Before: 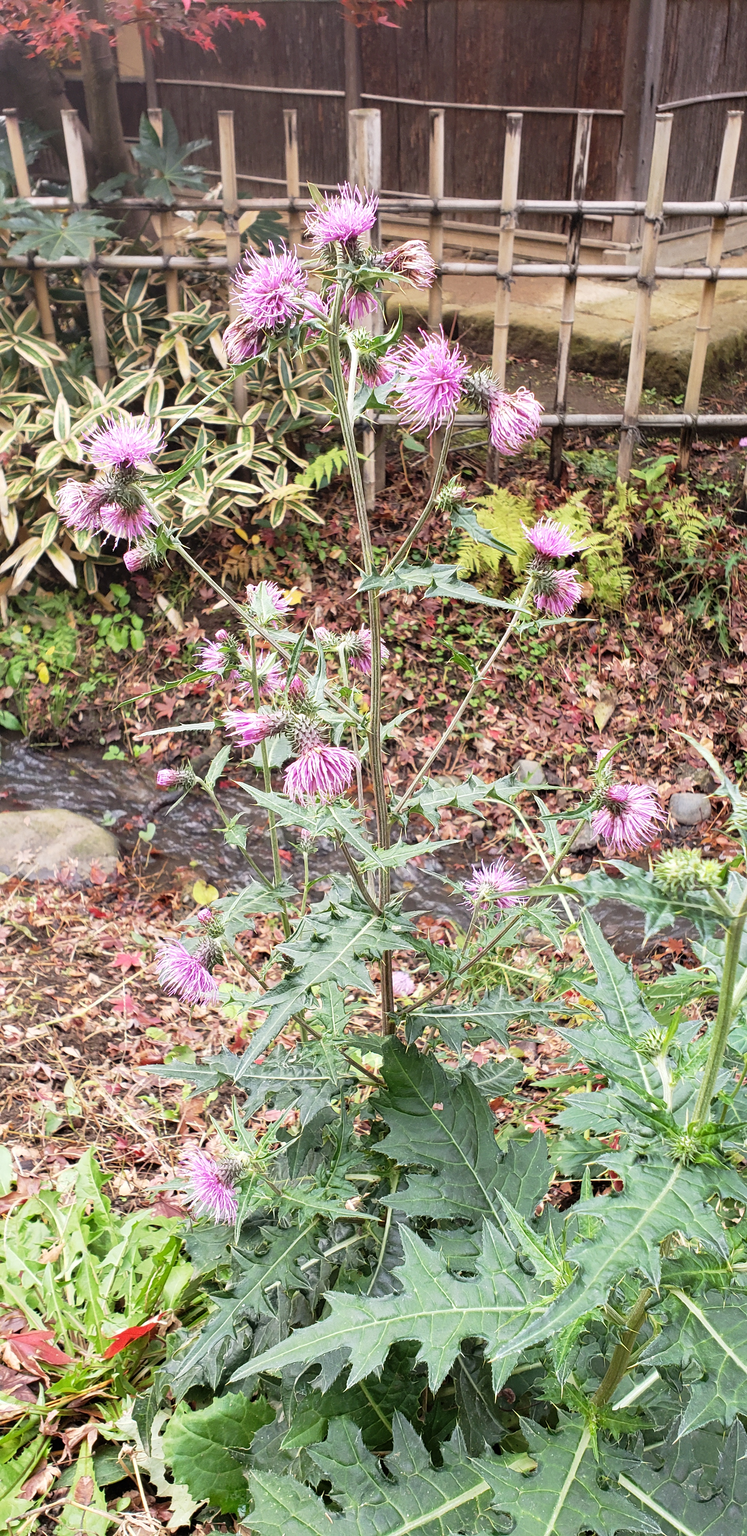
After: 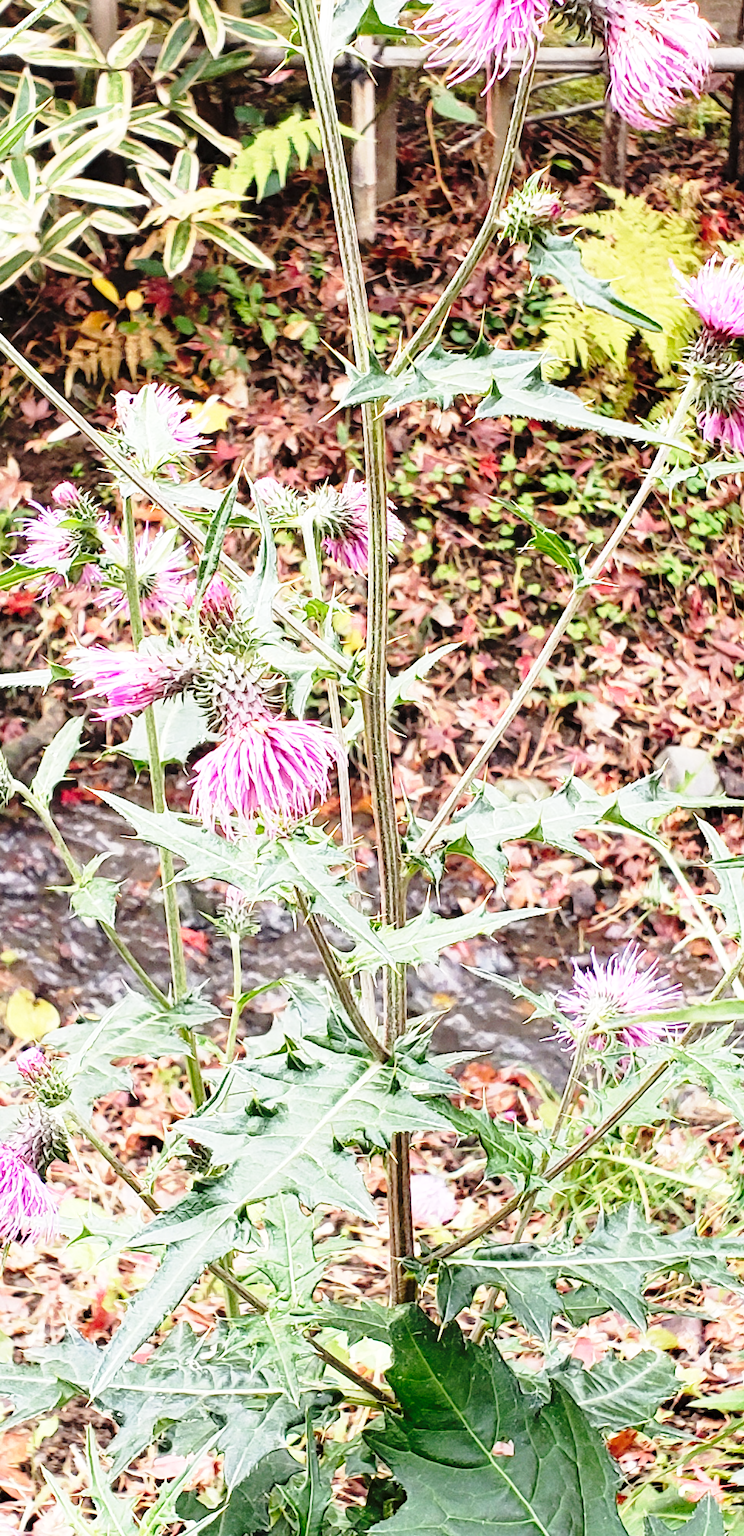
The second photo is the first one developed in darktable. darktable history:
crop: left 25.375%, top 25.477%, right 25.344%, bottom 25.134%
tone equalizer: on, module defaults
base curve: curves: ch0 [(0, 0) (0.04, 0.03) (0.133, 0.232) (0.448, 0.748) (0.843, 0.968) (1, 1)], preserve colors none
